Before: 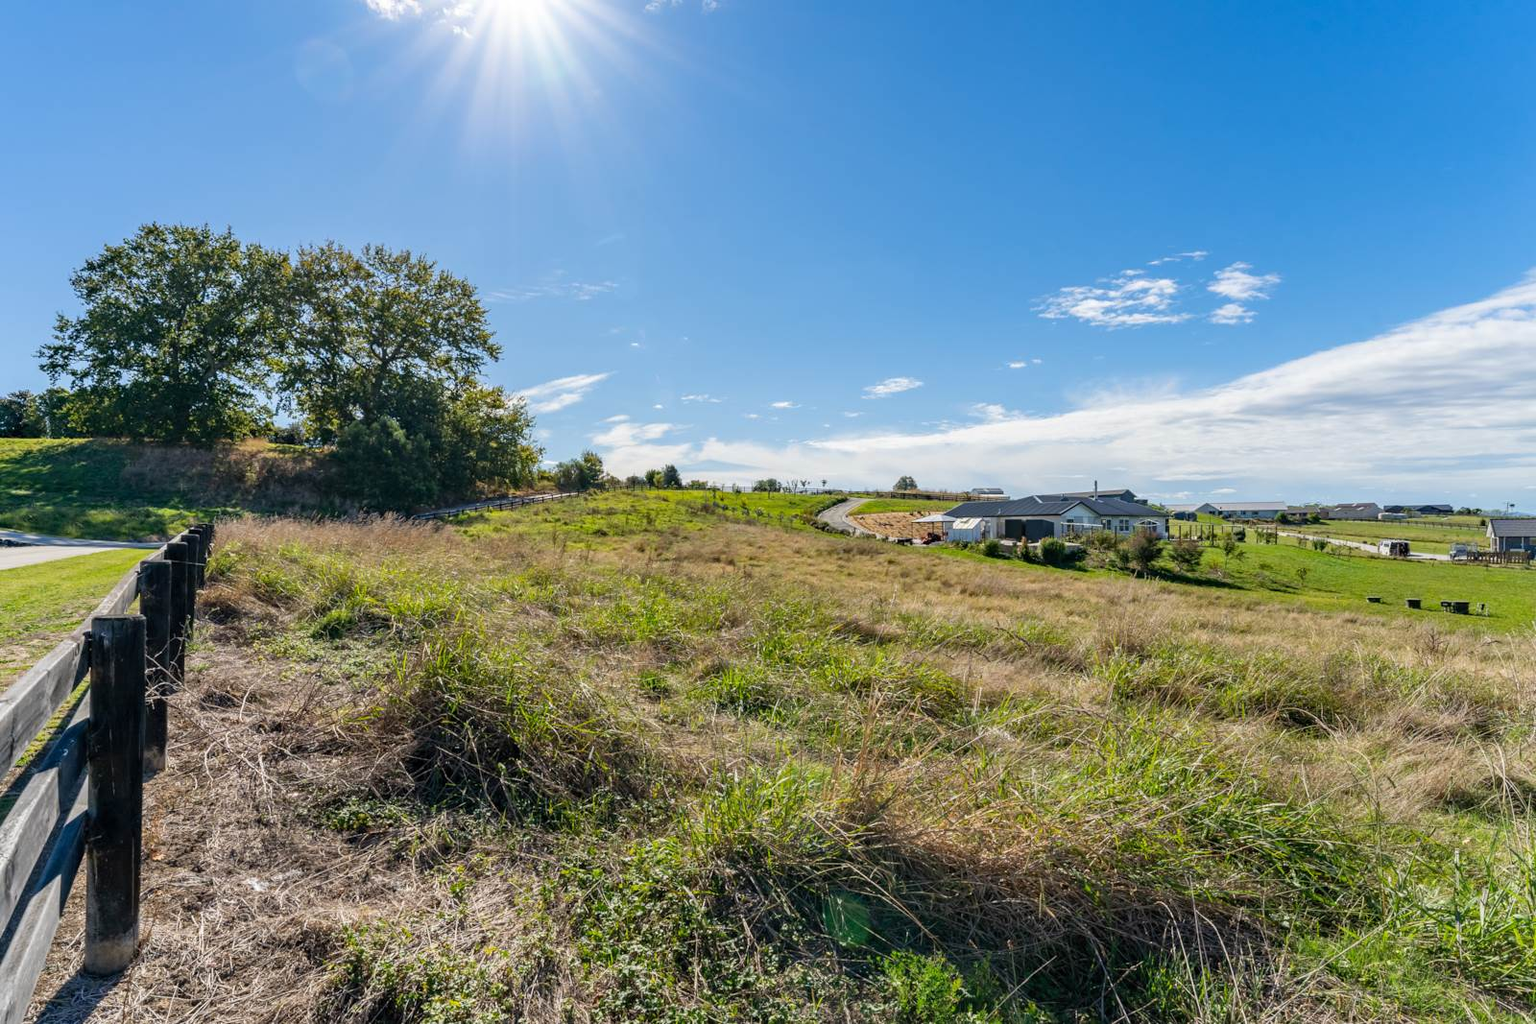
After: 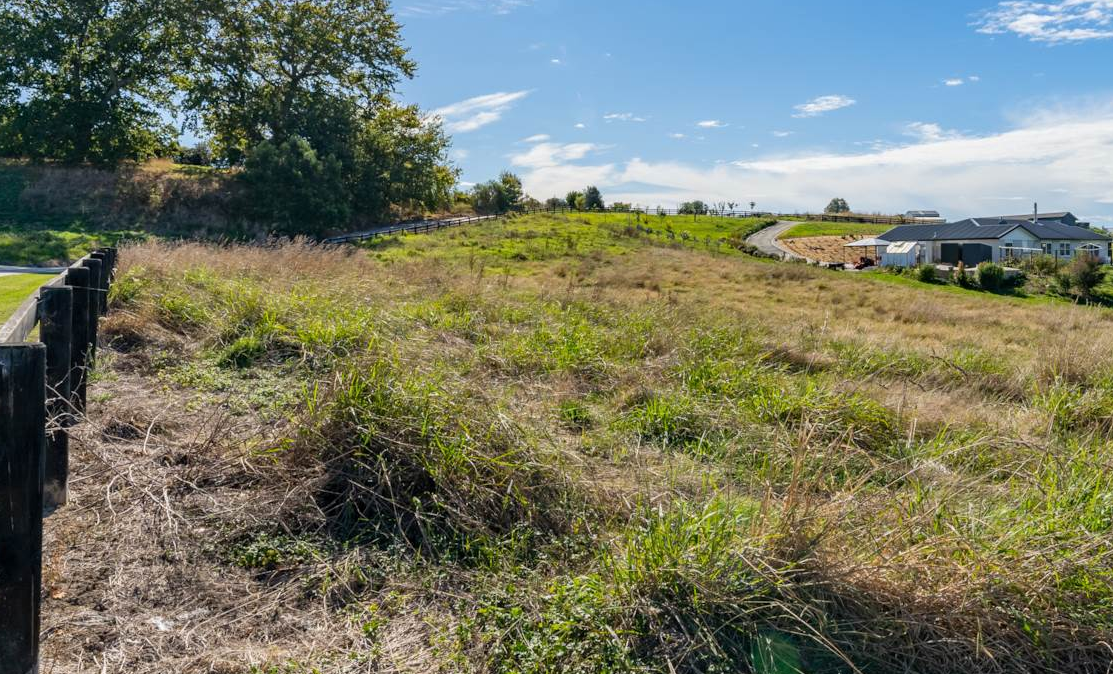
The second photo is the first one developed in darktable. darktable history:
crop: left 6.632%, top 27.96%, right 23.791%, bottom 8.849%
levels: mode automatic
